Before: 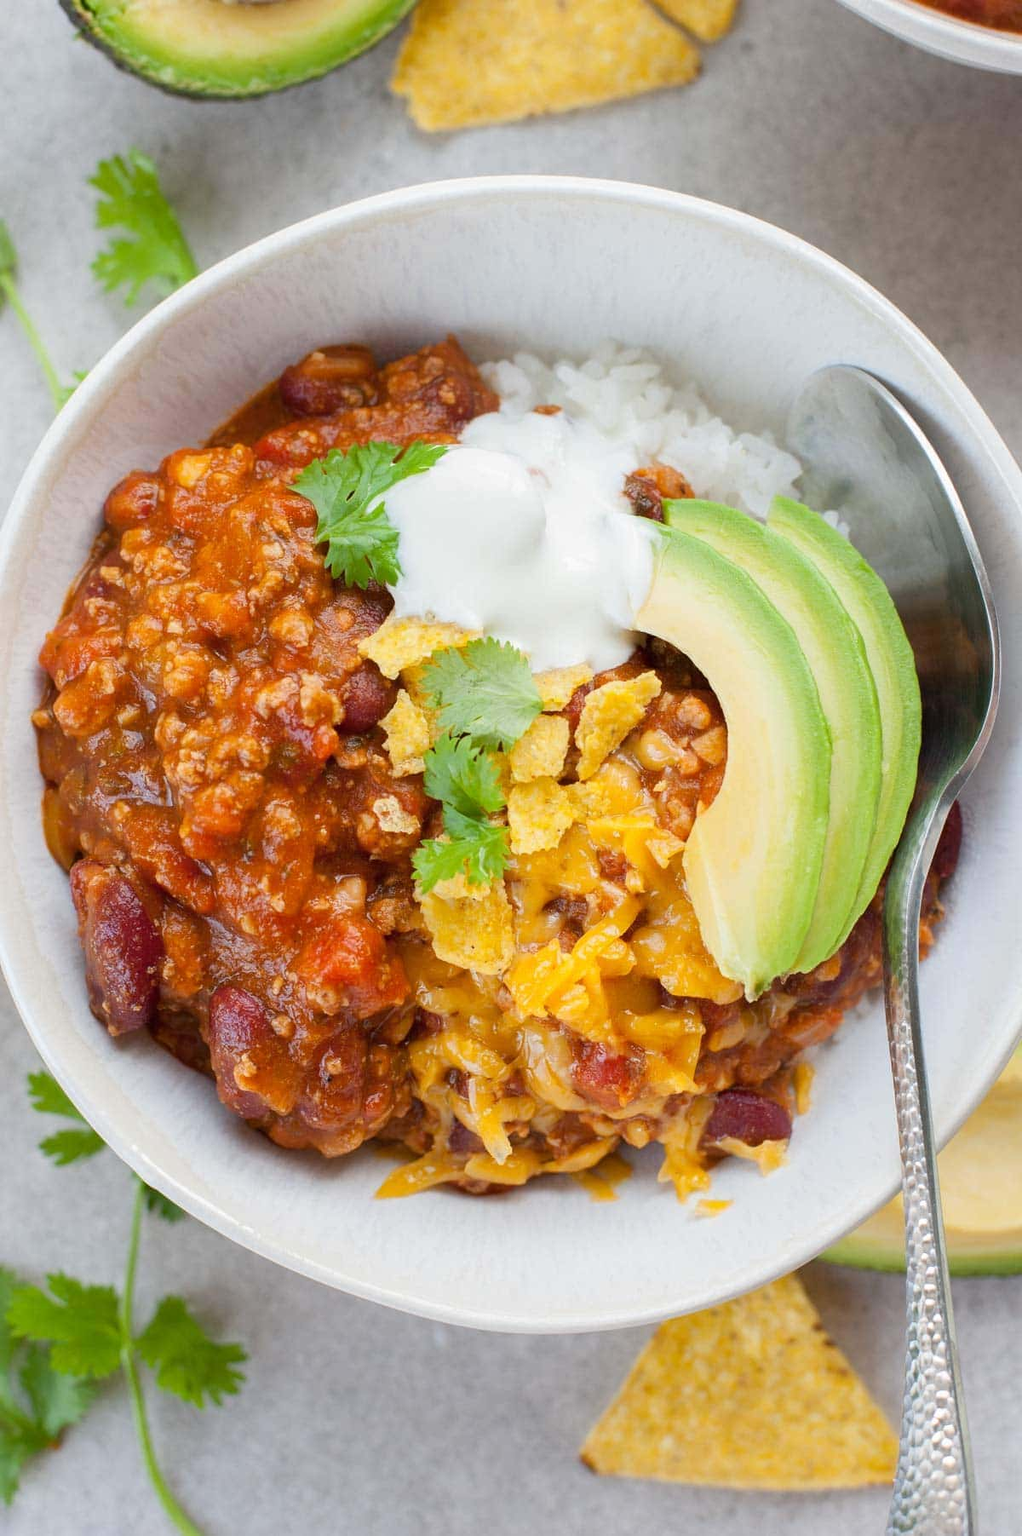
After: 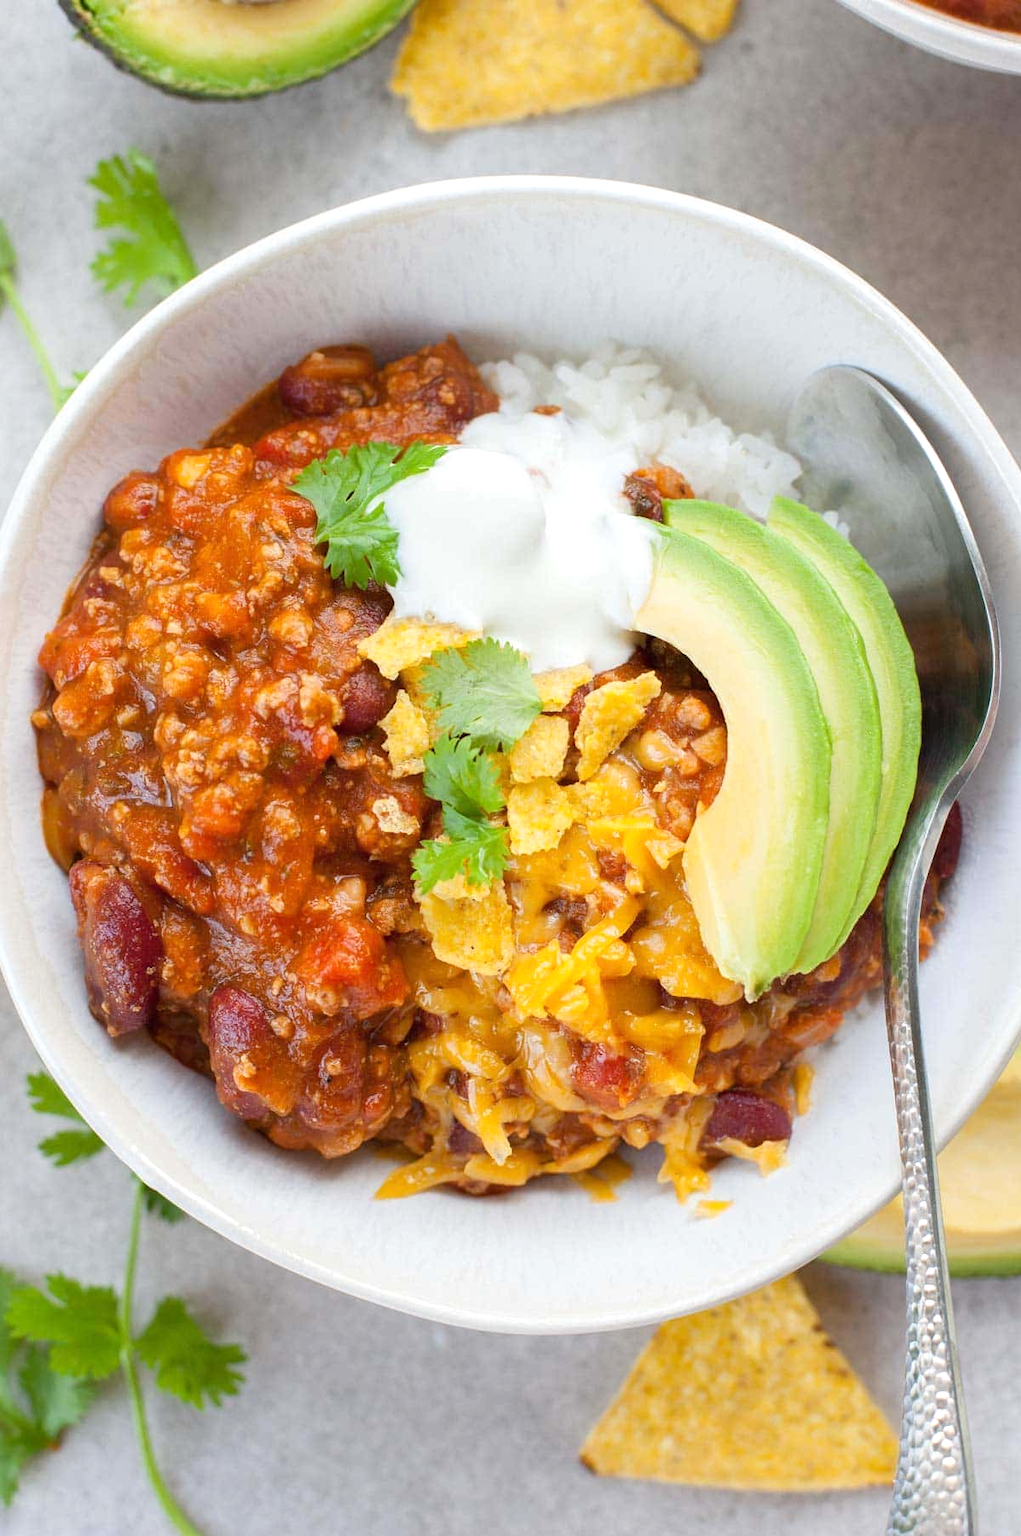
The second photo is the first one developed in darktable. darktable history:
crop and rotate: left 0.117%, bottom 0.008%
exposure: exposure 0.202 EV, compensate exposure bias true, compensate highlight preservation false
